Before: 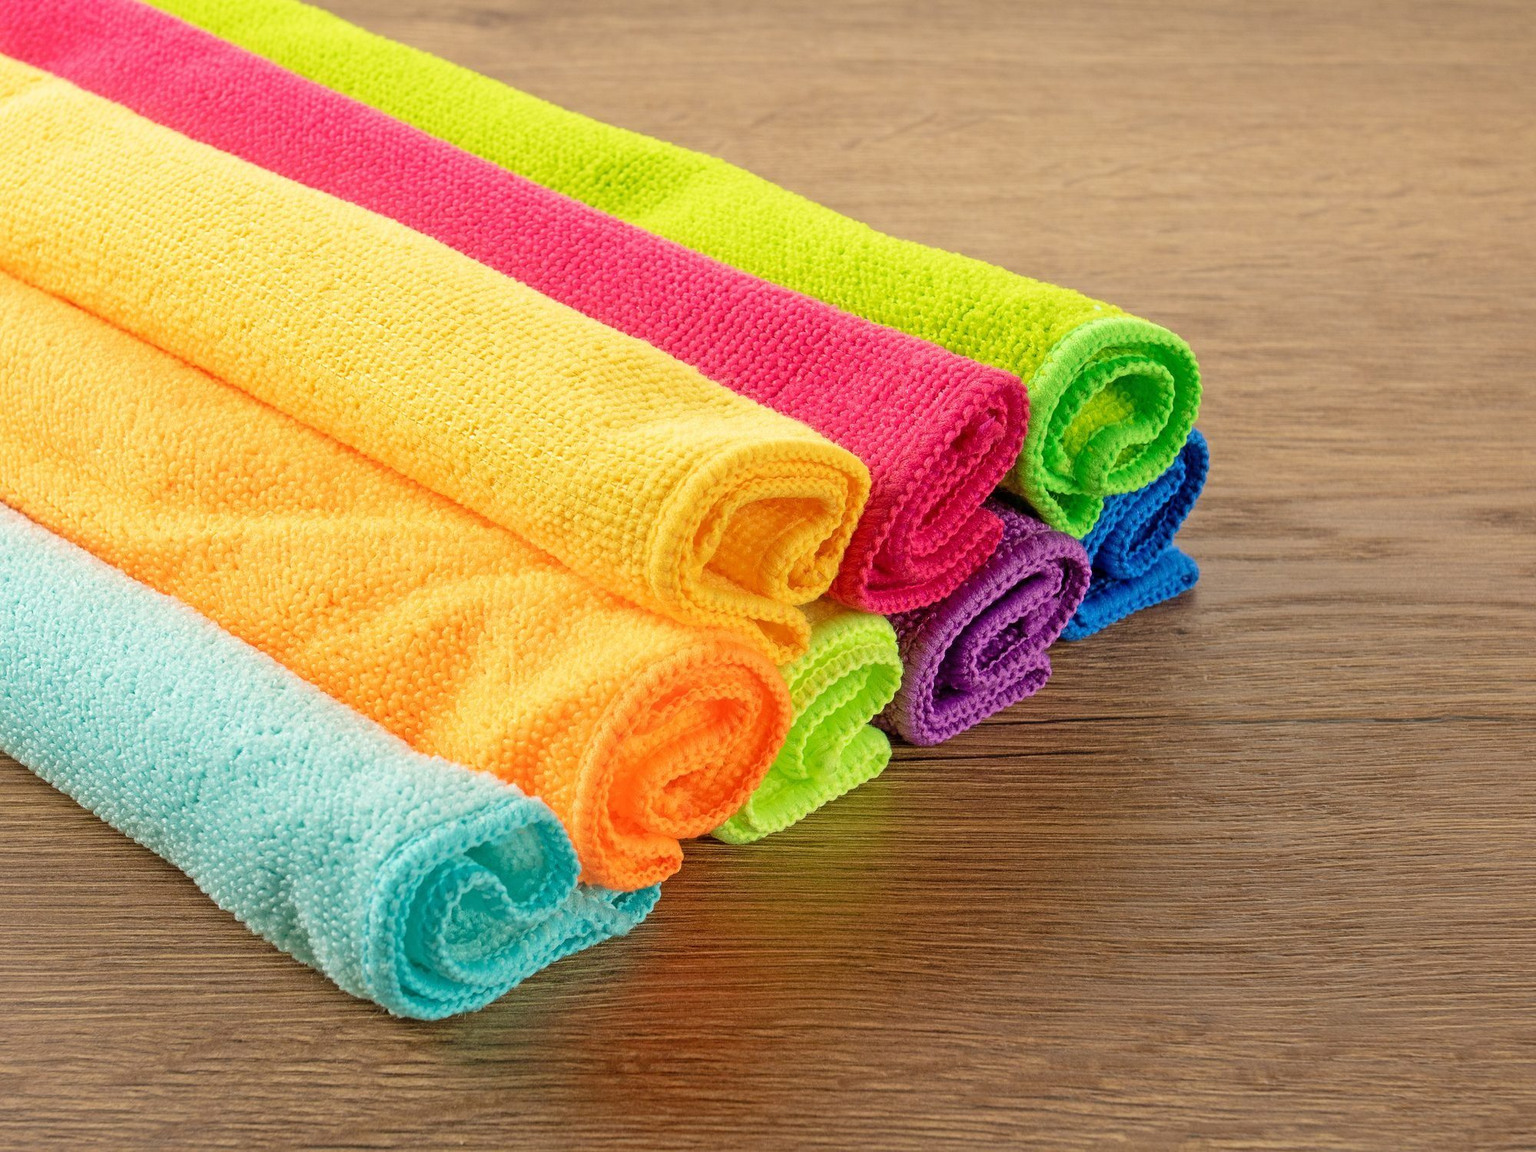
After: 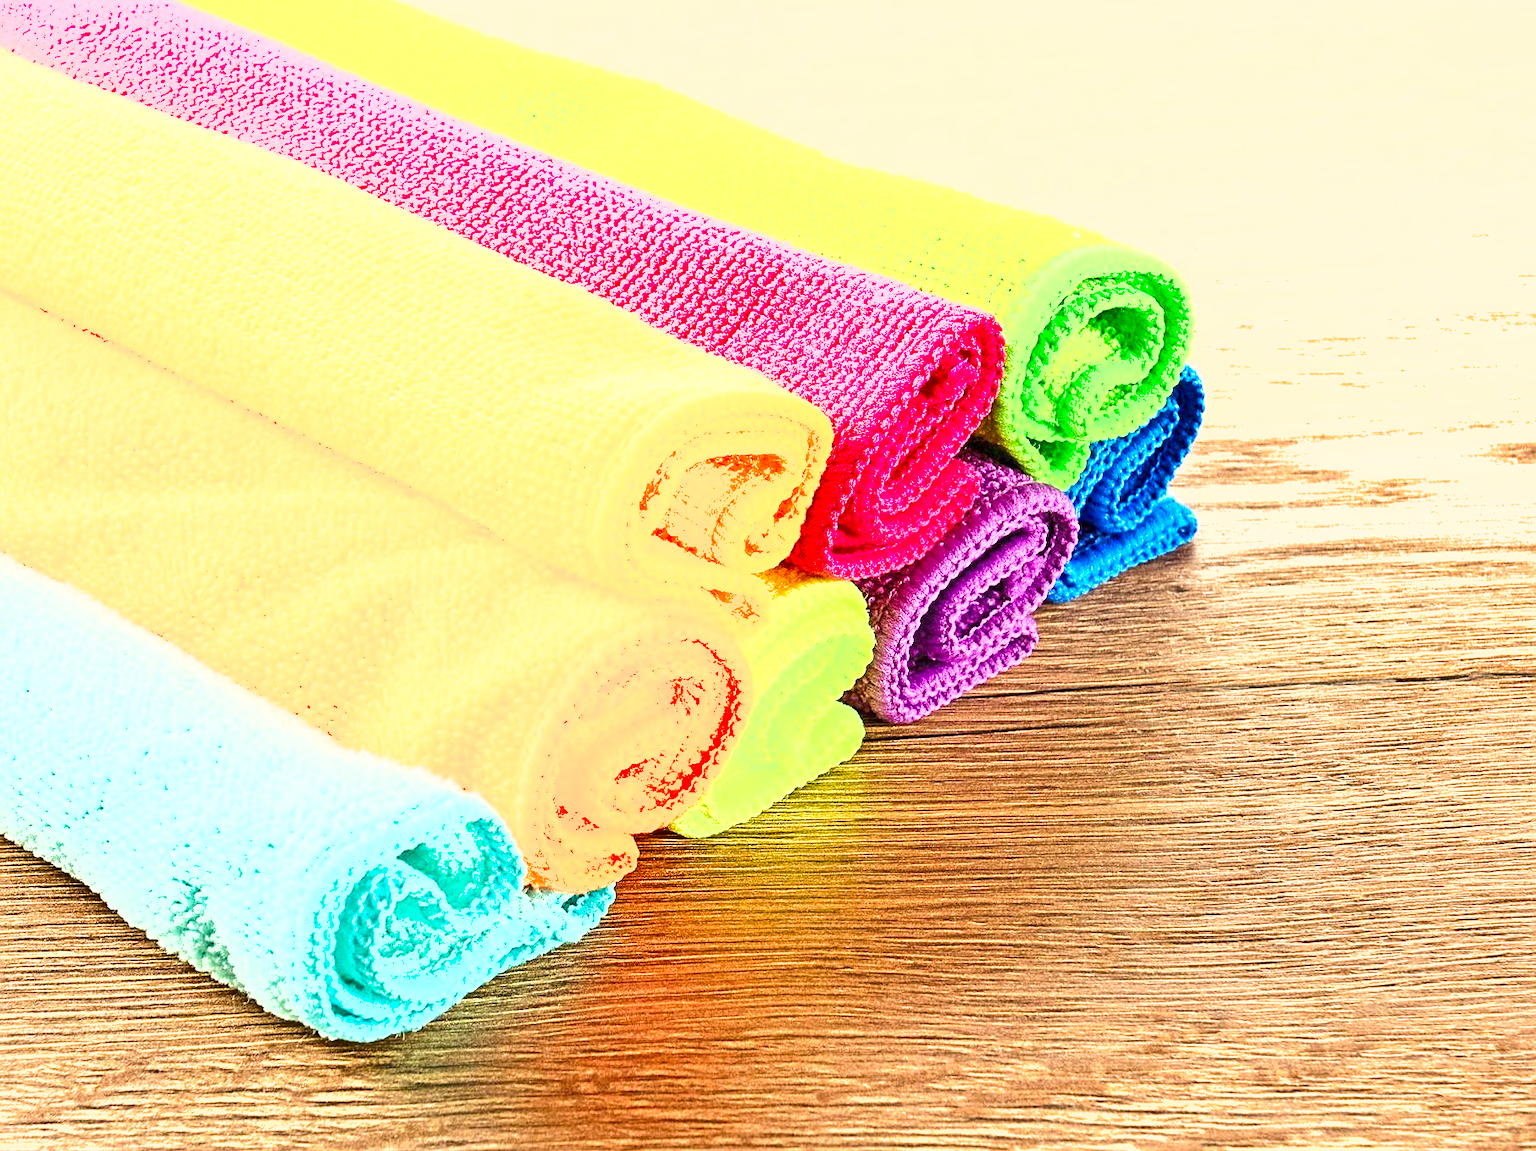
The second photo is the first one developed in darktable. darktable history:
shadows and highlights: low approximation 0.01, soften with gaussian
exposure: exposure 2.006 EV, compensate exposure bias true, compensate highlight preservation false
crop and rotate: angle 1.72°, left 5.62%, top 5.681%
sharpen: on, module defaults
